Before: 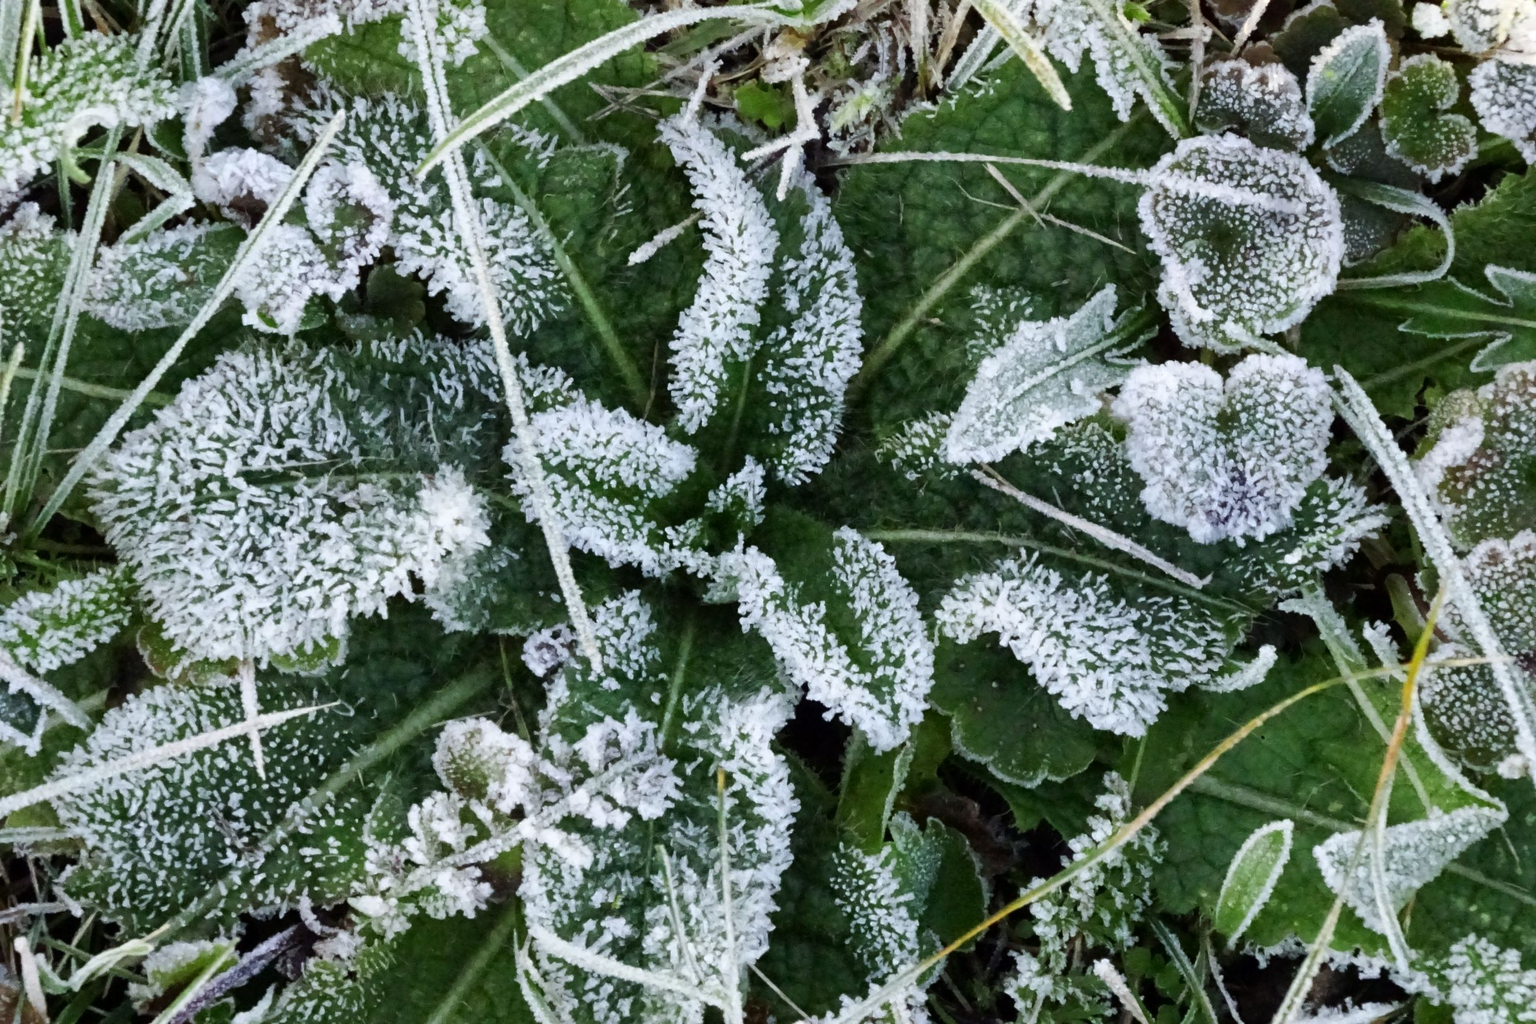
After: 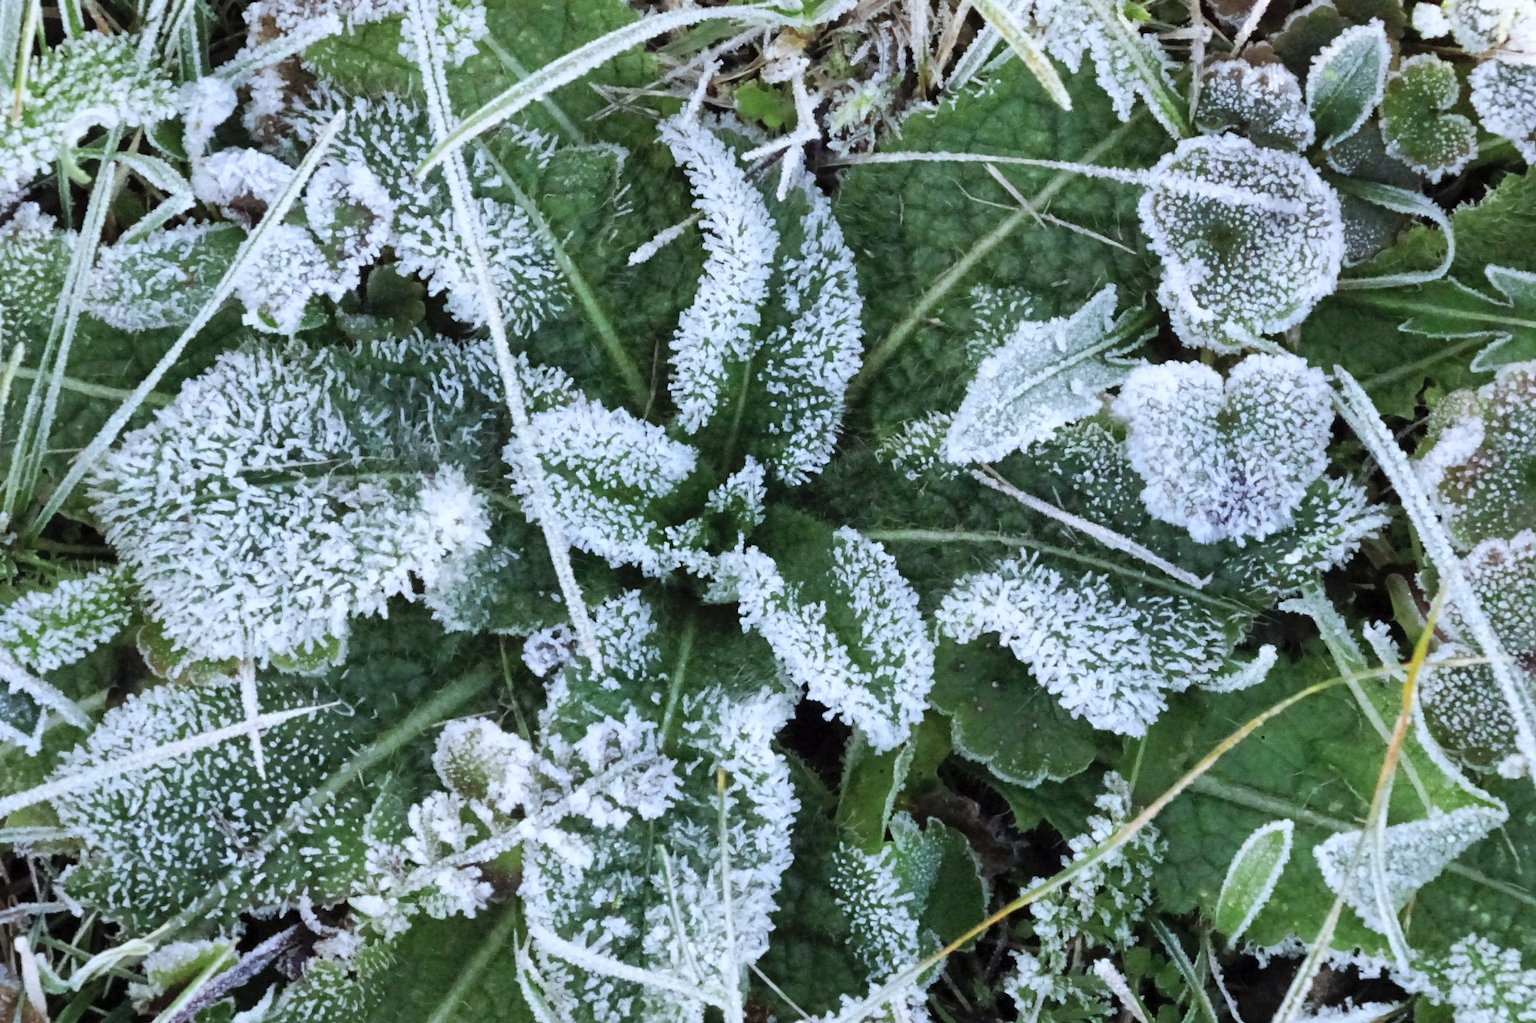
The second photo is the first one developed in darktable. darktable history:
contrast brightness saturation: brightness 0.137
color correction: highlights a* -0.777, highlights b* -9.6
